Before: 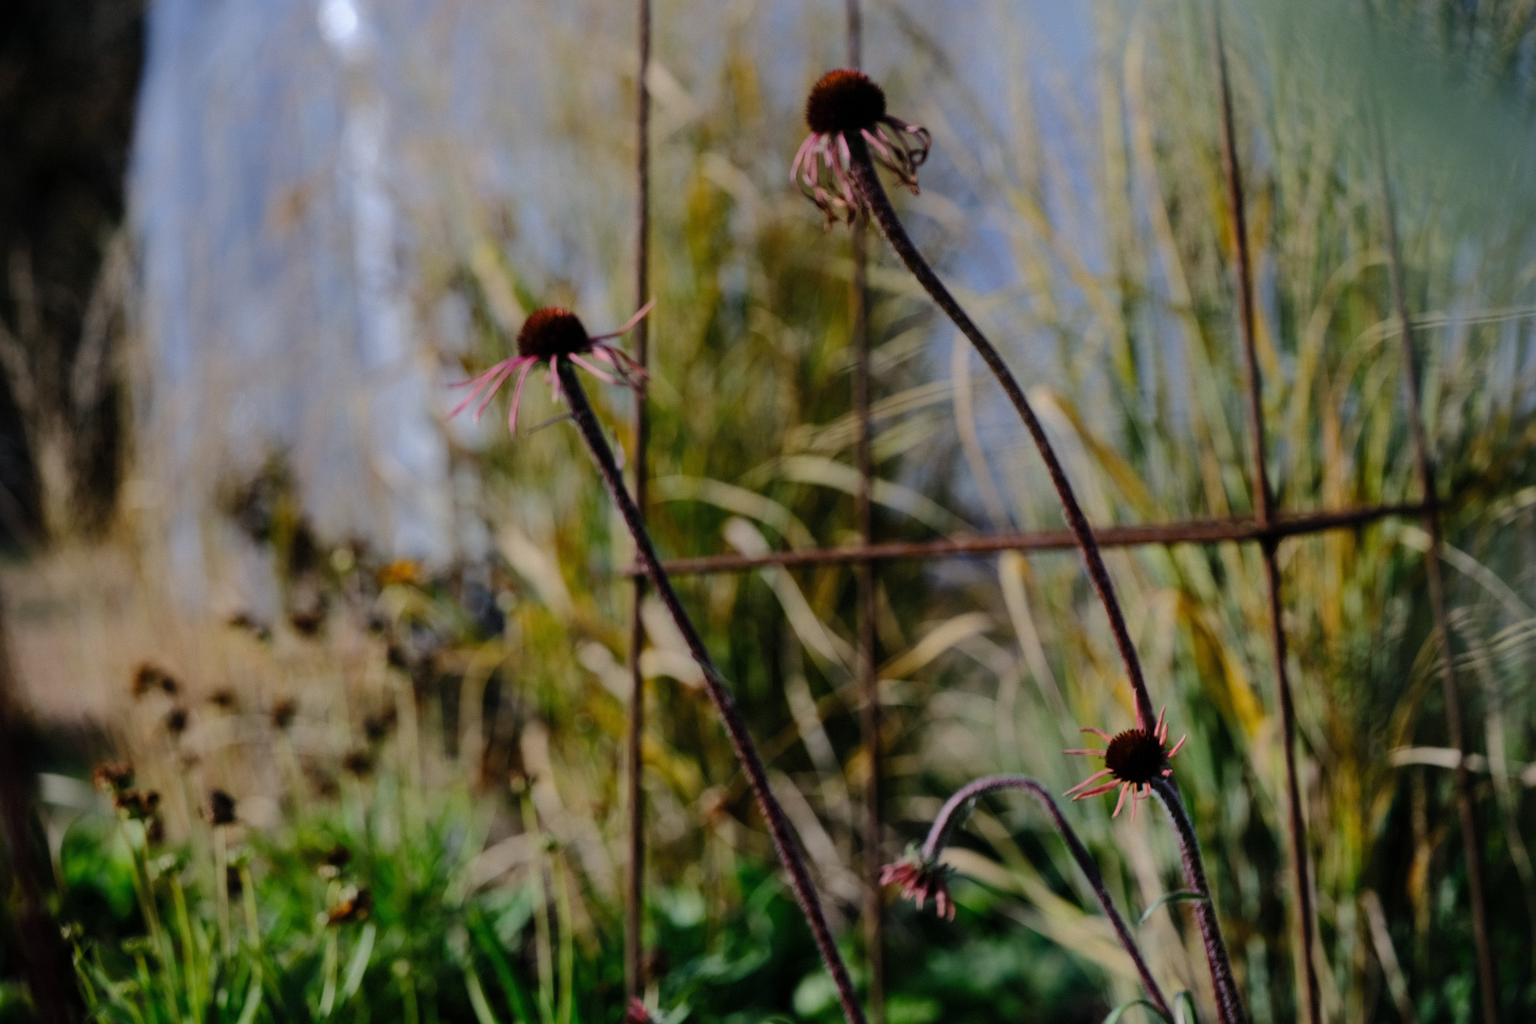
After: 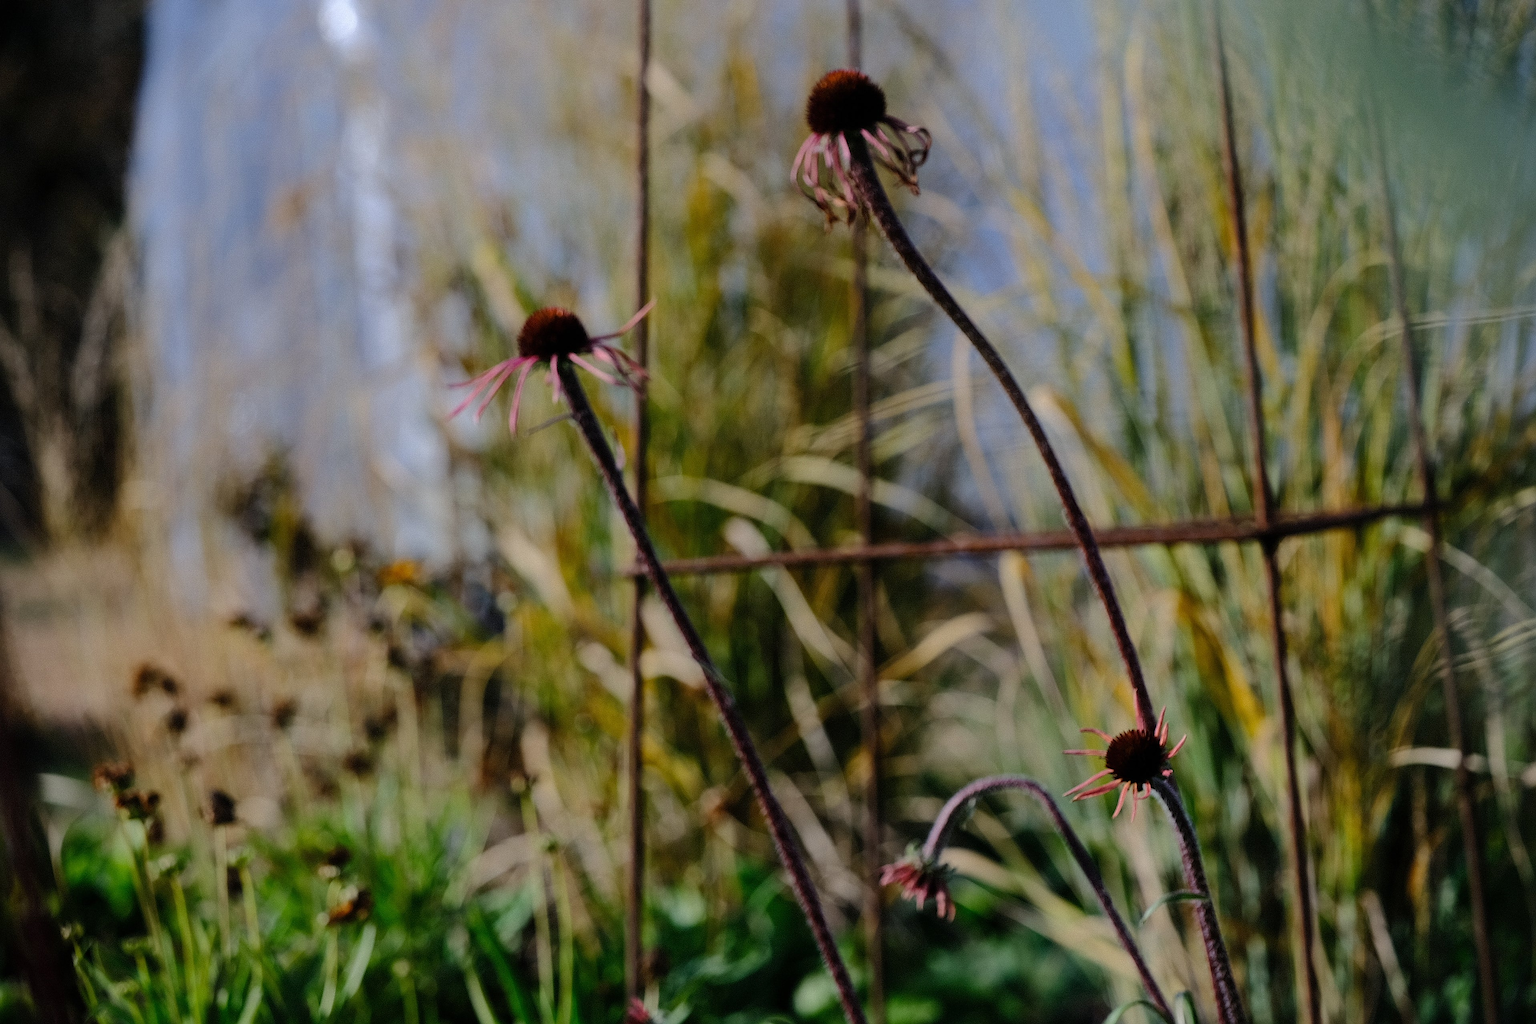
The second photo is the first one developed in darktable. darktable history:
sharpen: radius 1.348, amount 1.254, threshold 0.748
